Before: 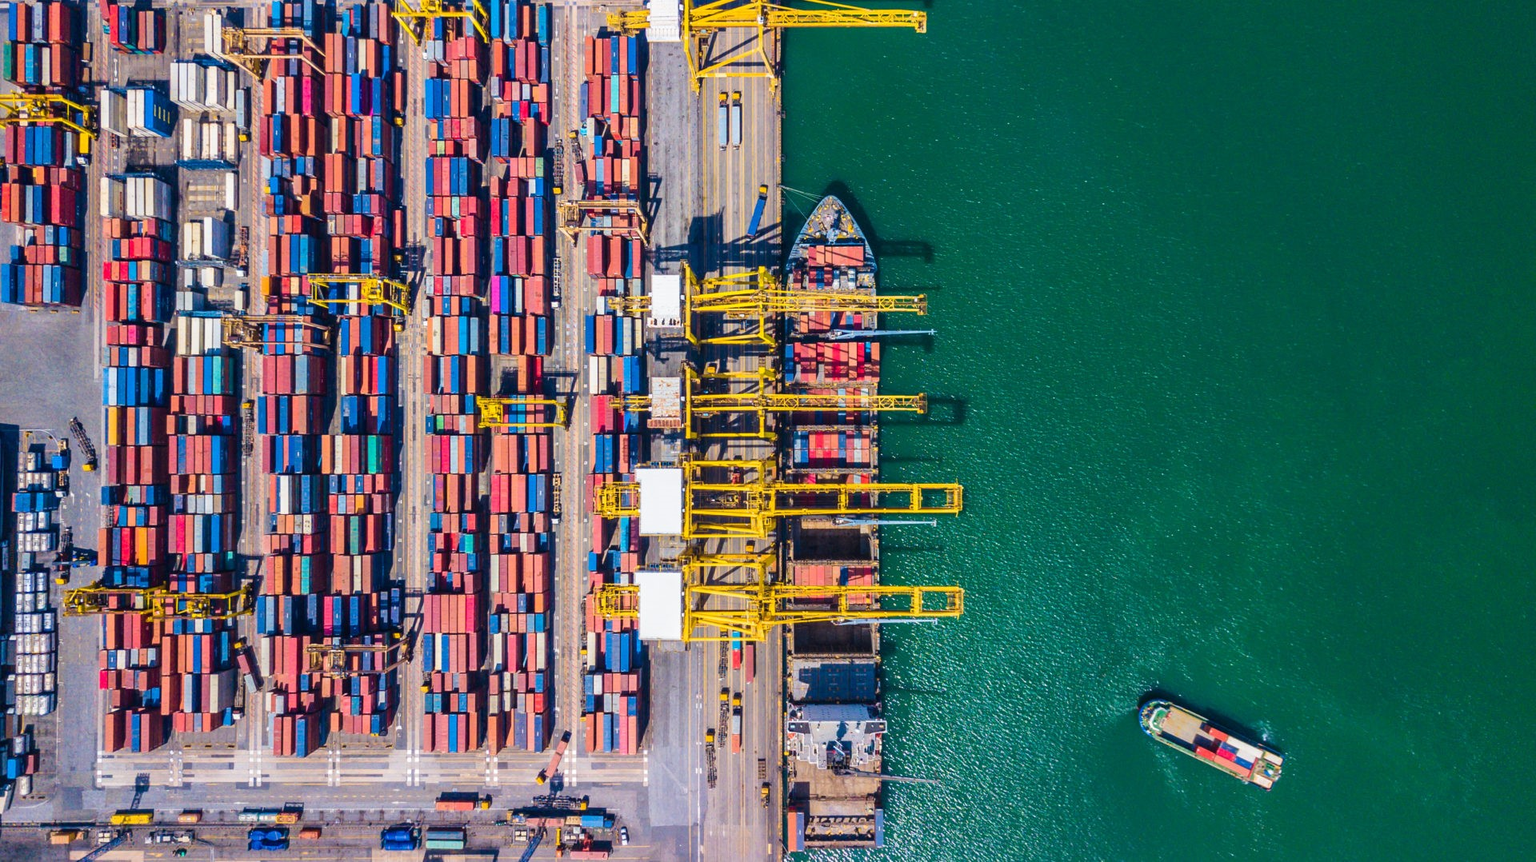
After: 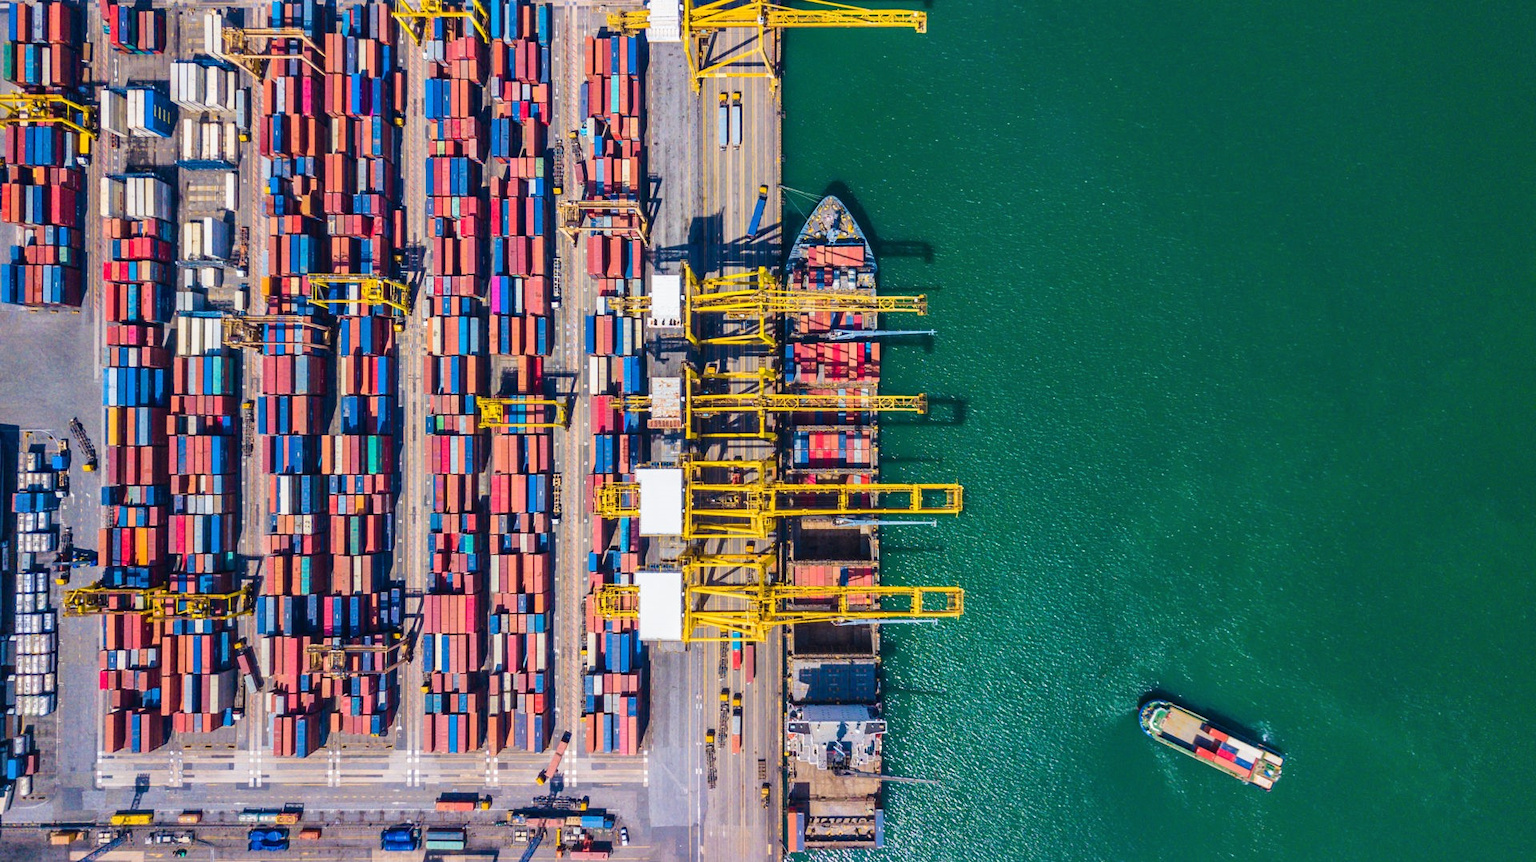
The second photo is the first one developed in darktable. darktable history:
shadows and highlights: shadows 30.86, highlights 0, soften with gaussian
